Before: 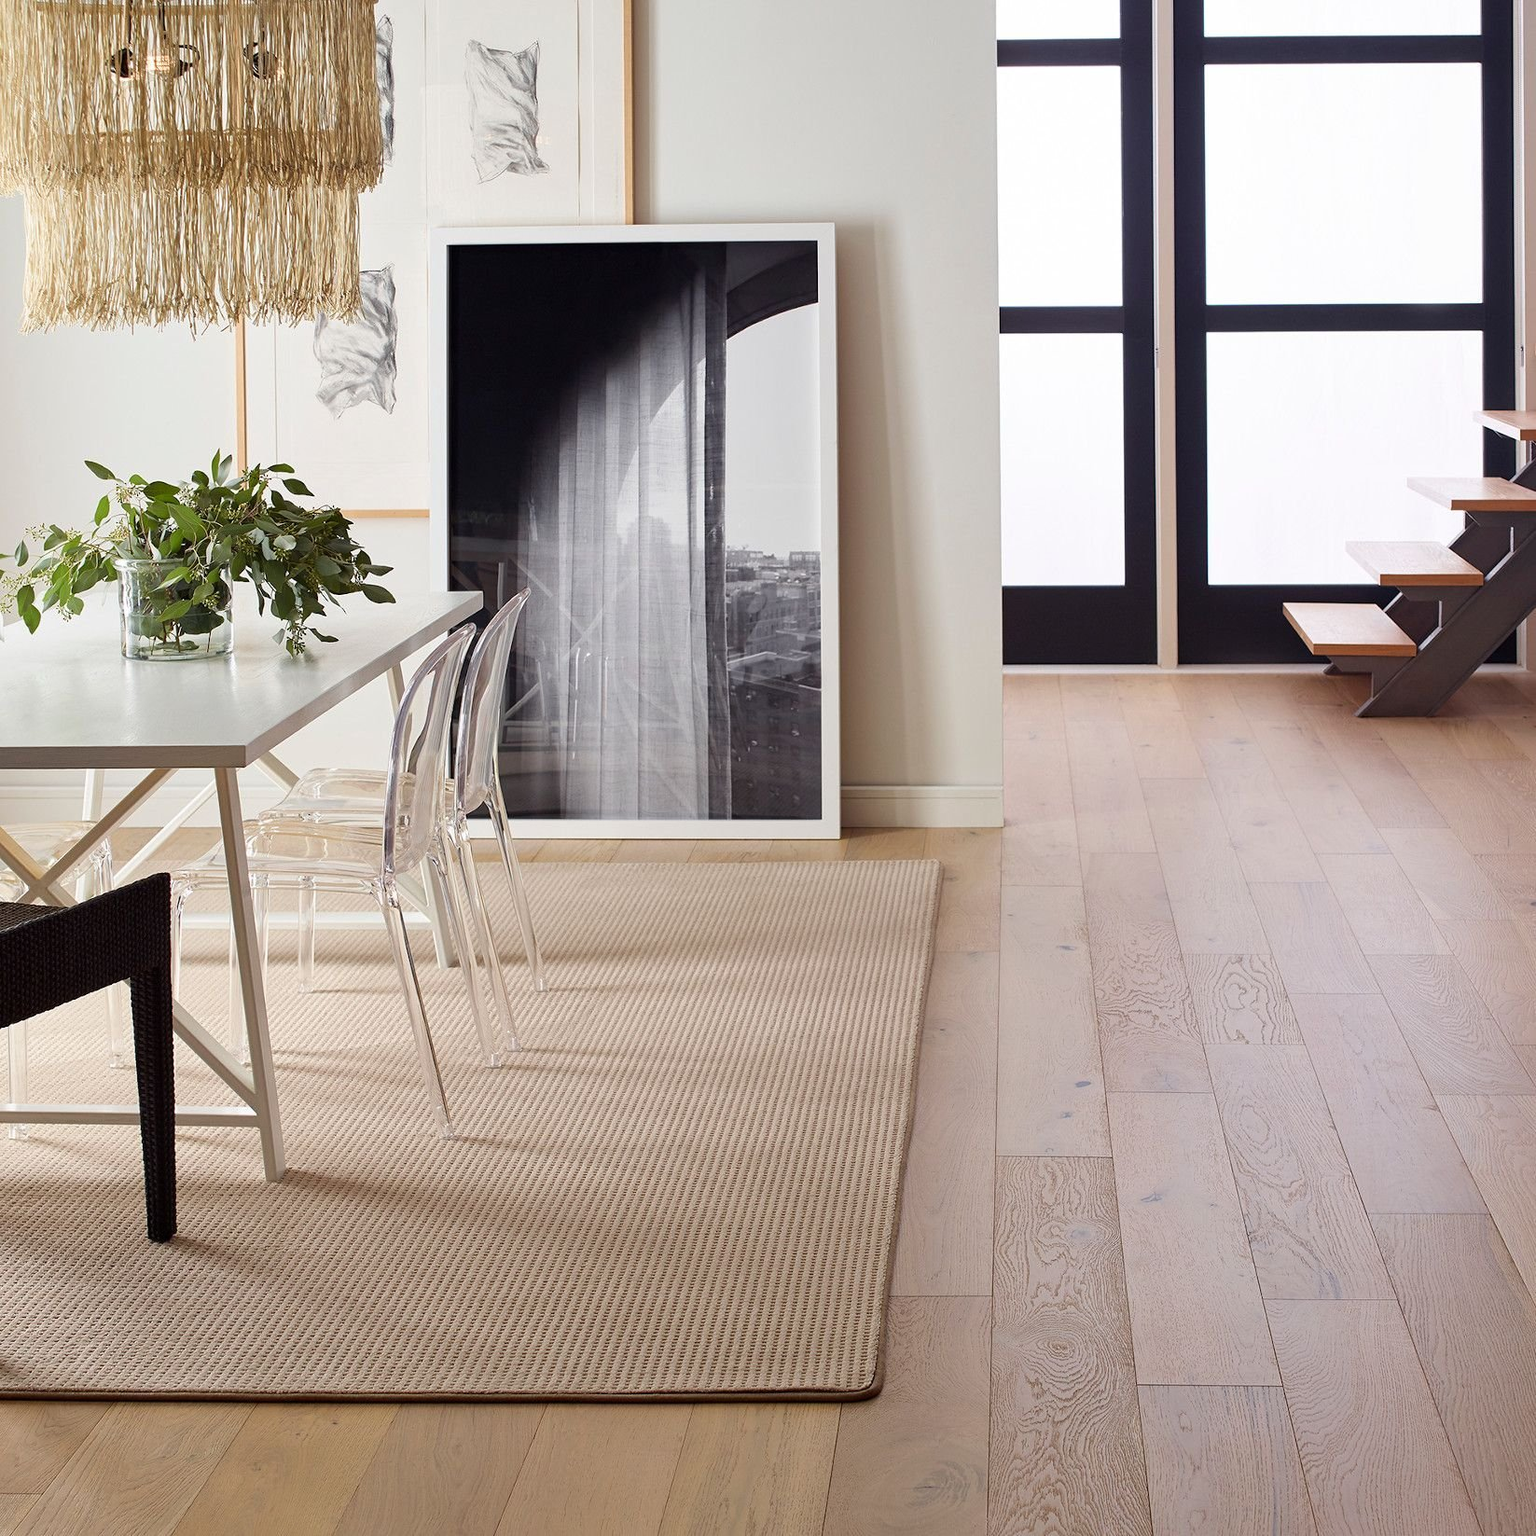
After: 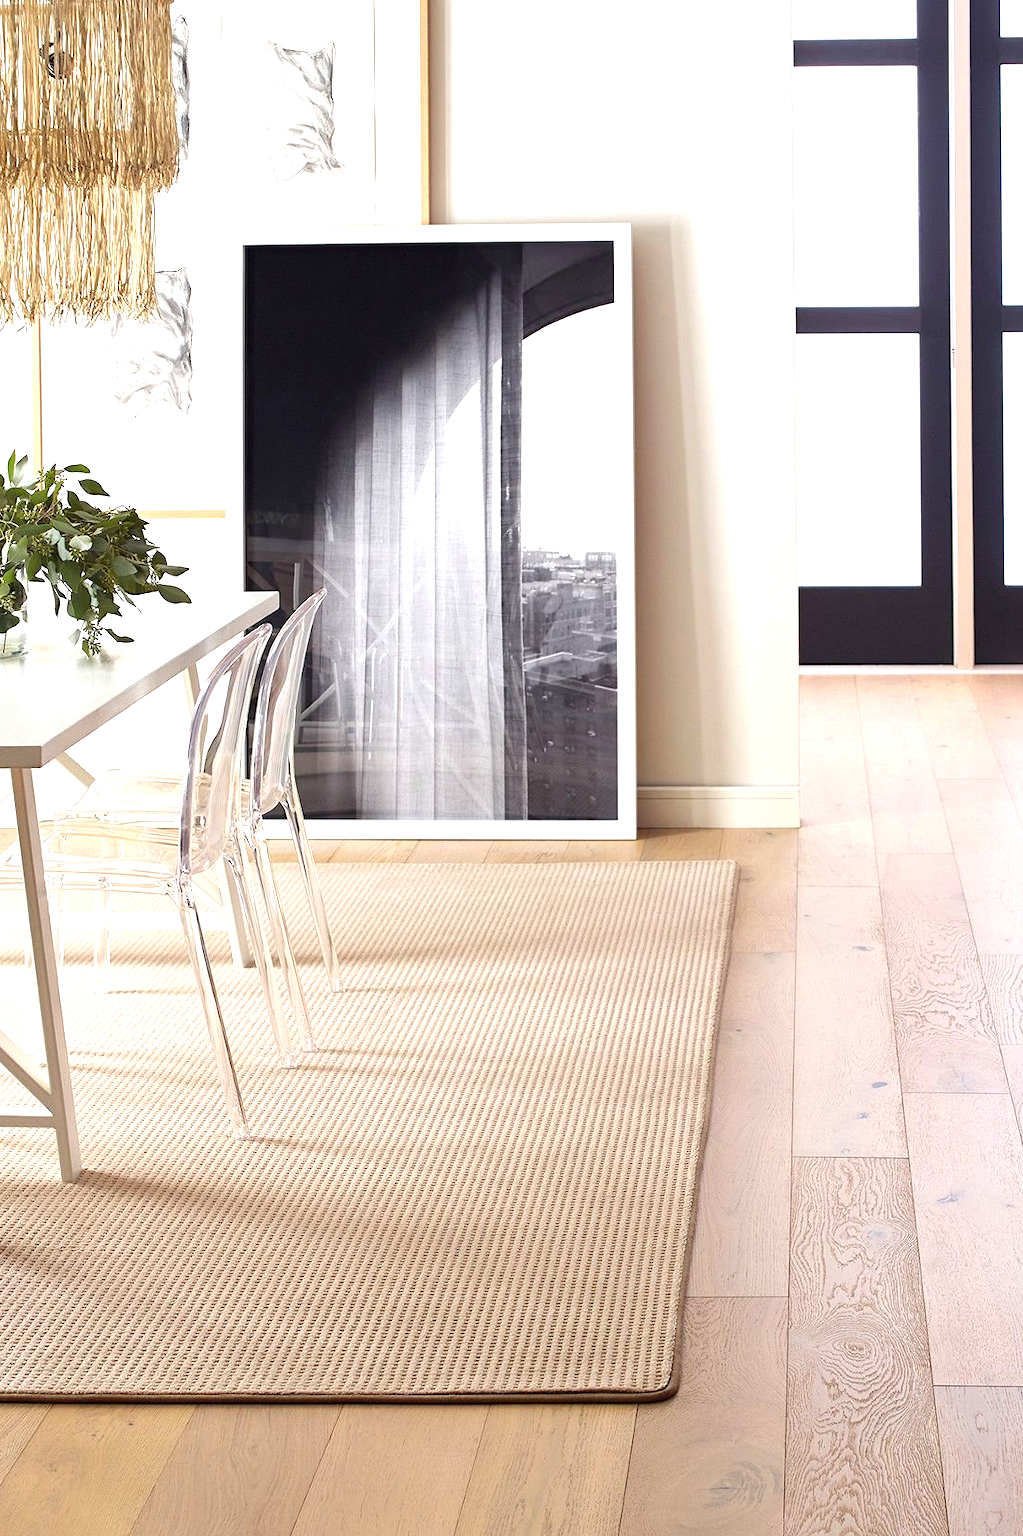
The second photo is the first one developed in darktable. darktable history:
exposure: black level correction -0.001, exposure 0.9 EV, compensate exposure bias true, compensate highlight preservation false
crop and rotate: left 13.342%, right 19.991%
